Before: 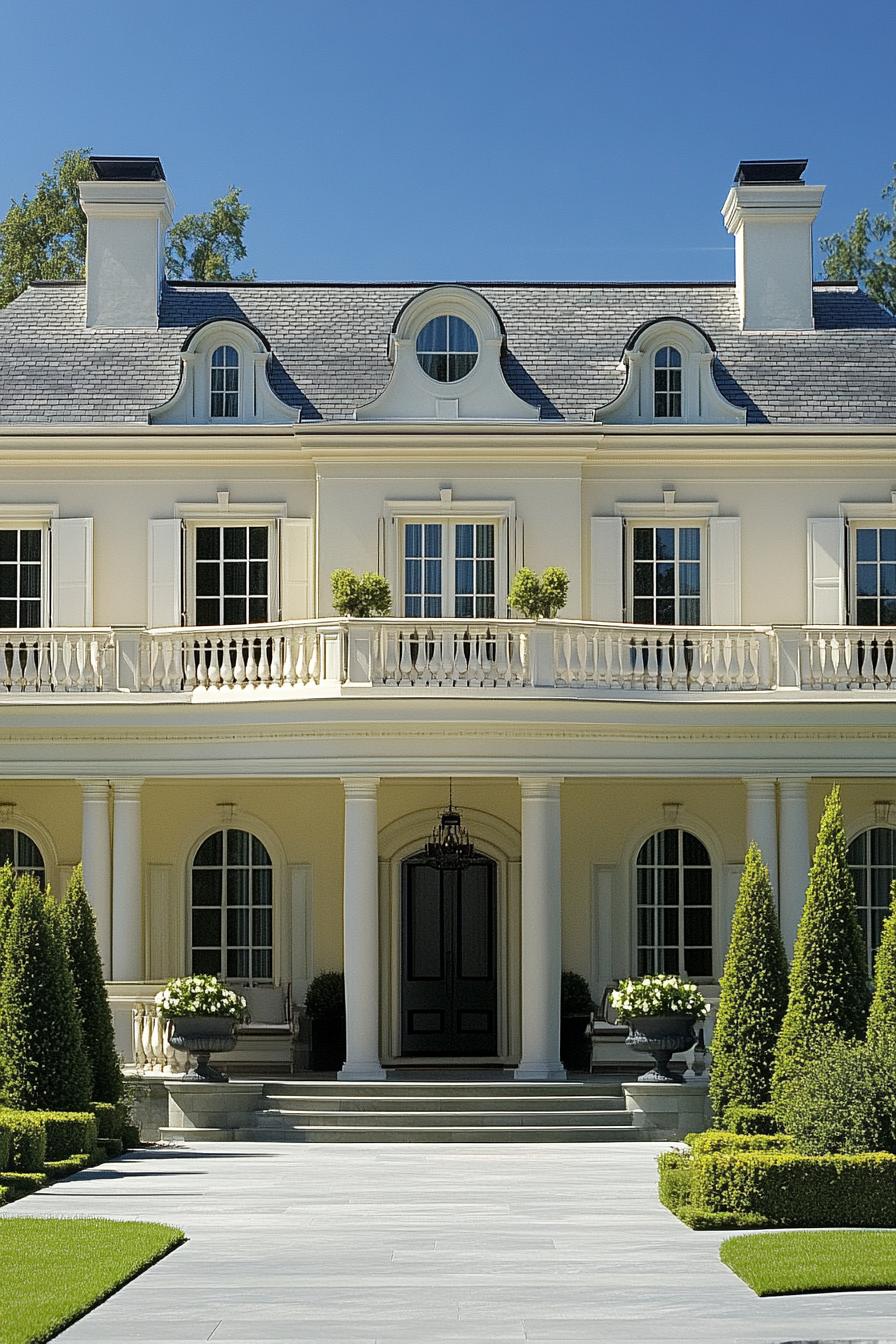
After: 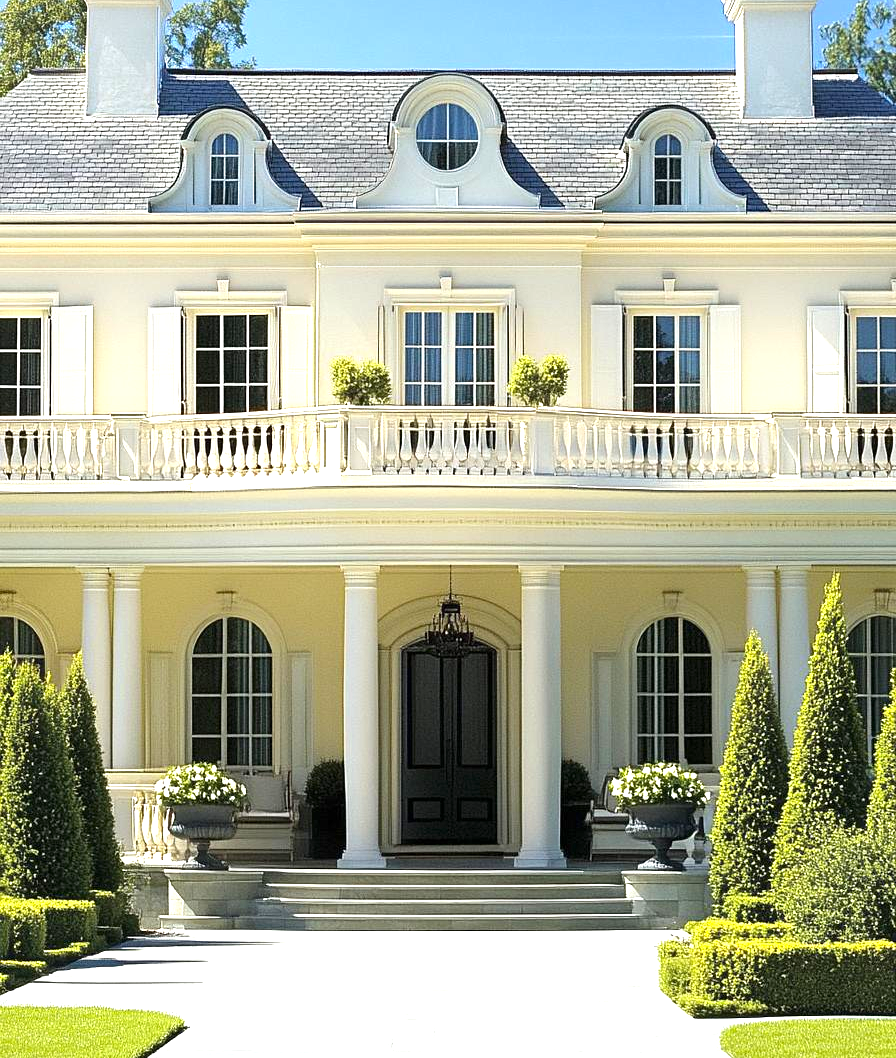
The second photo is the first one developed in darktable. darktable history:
crop and rotate: top 15.812%, bottom 5.438%
exposure: exposure 1.09 EV, compensate exposure bias true, compensate highlight preservation false
color zones: curves: ch0 [(0, 0.5) (0.125, 0.4) (0.25, 0.5) (0.375, 0.4) (0.5, 0.4) (0.625, 0.35) (0.75, 0.35) (0.875, 0.5)]; ch1 [(0, 0.35) (0.125, 0.45) (0.25, 0.35) (0.375, 0.35) (0.5, 0.35) (0.625, 0.35) (0.75, 0.45) (0.875, 0.35)]; ch2 [(0, 0.6) (0.125, 0.5) (0.25, 0.5) (0.375, 0.6) (0.5, 0.6) (0.625, 0.5) (0.75, 0.5) (0.875, 0.5)], mix -128.94%
